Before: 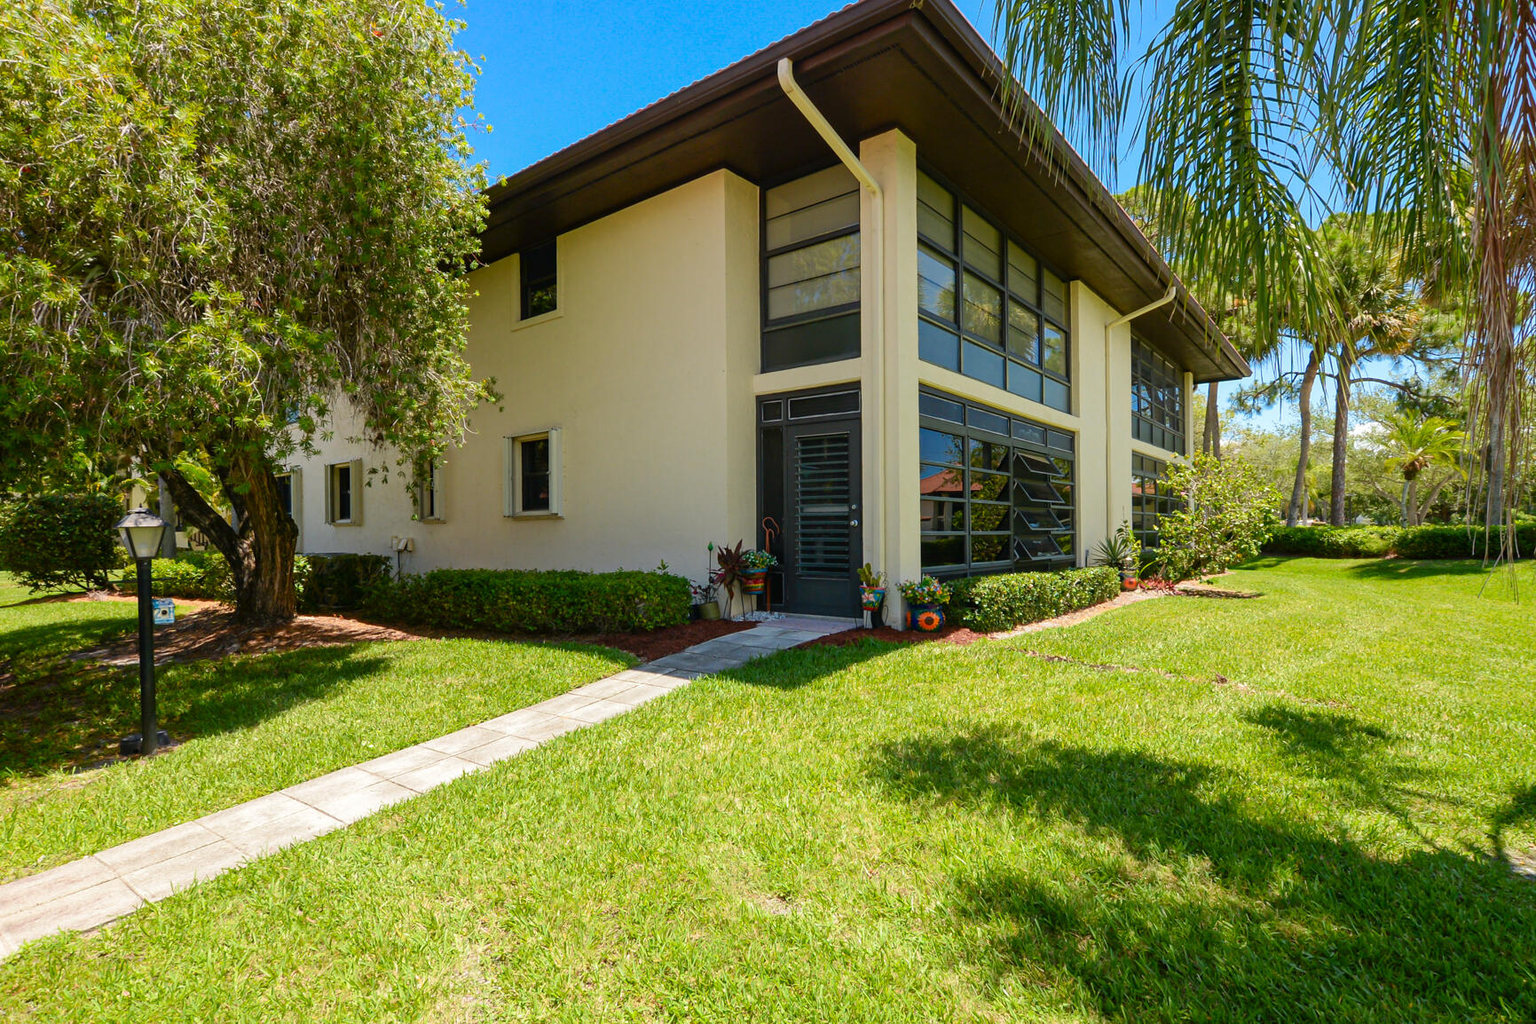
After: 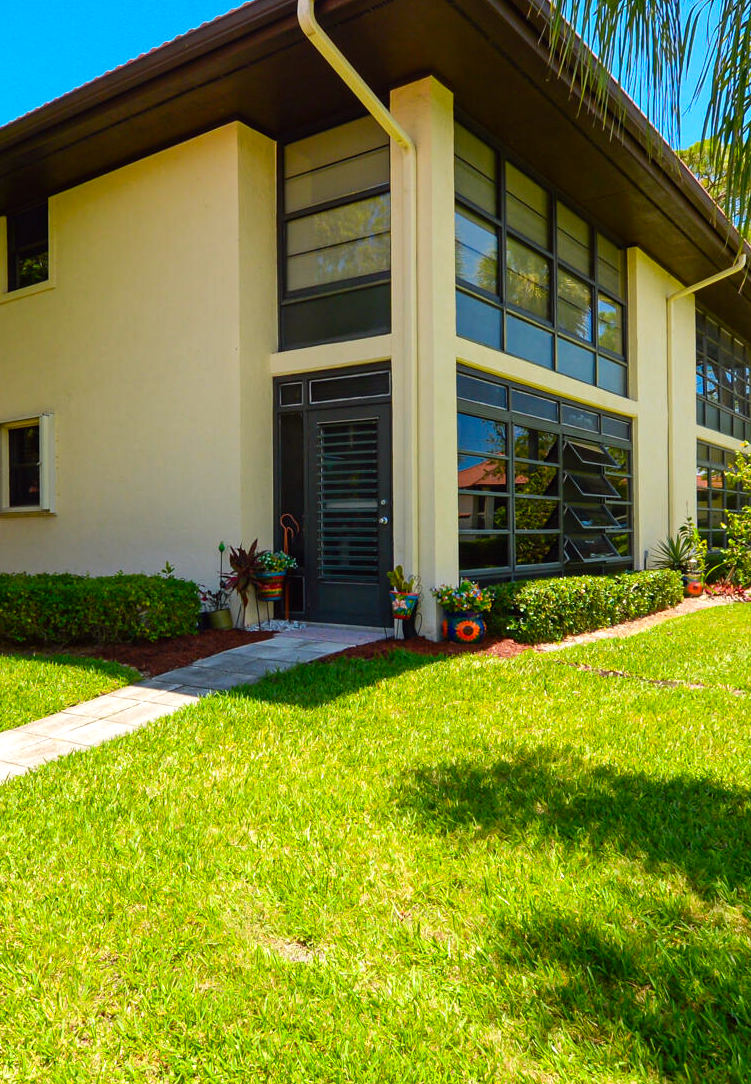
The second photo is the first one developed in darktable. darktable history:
crop: left 33.452%, top 6.025%, right 23.155%
color balance: lift [1, 1.001, 0.999, 1.001], gamma [1, 1.004, 1.007, 0.993], gain [1, 0.991, 0.987, 1.013], contrast 7.5%, contrast fulcrum 10%, output saturation 115%
